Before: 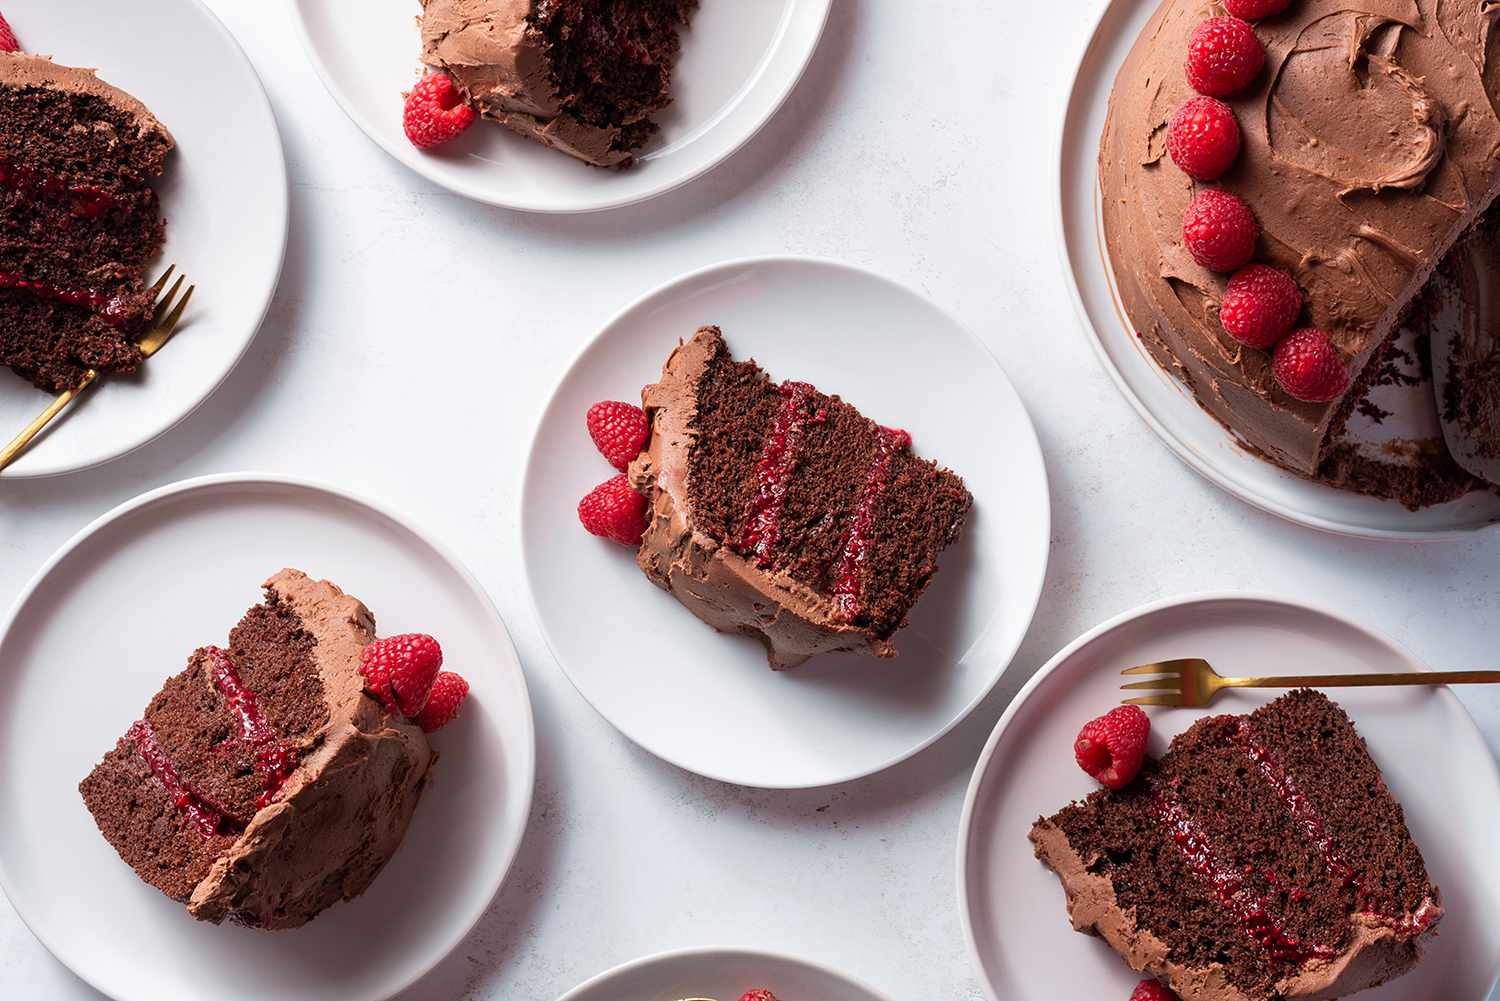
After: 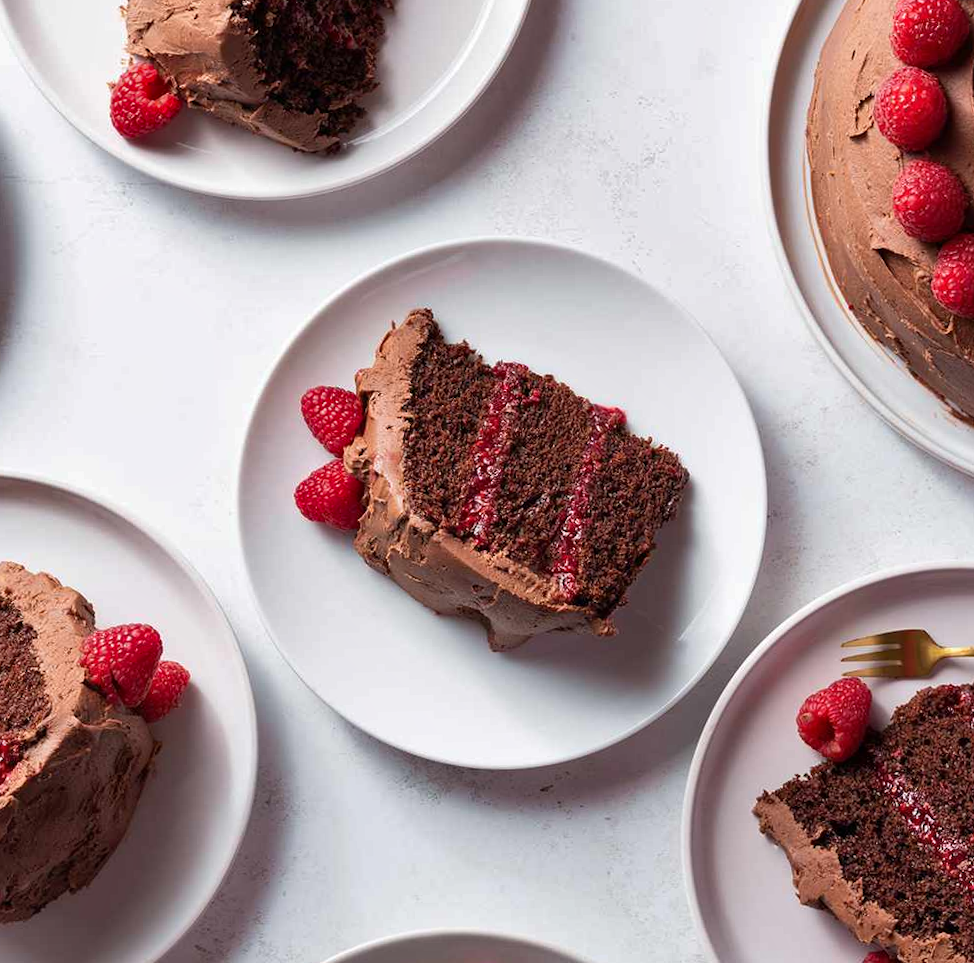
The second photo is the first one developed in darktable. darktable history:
crop and rotate: left 18.442%, right 15.508%
shadows and highlights: low approximation 0.01, soften with gaussian
rotate and perspective: rotation -1.42°, crop left 0.016, crop right 0.984, crop top 0.035, crop bottom 0.965
exposure: compensate highlight preservation false
